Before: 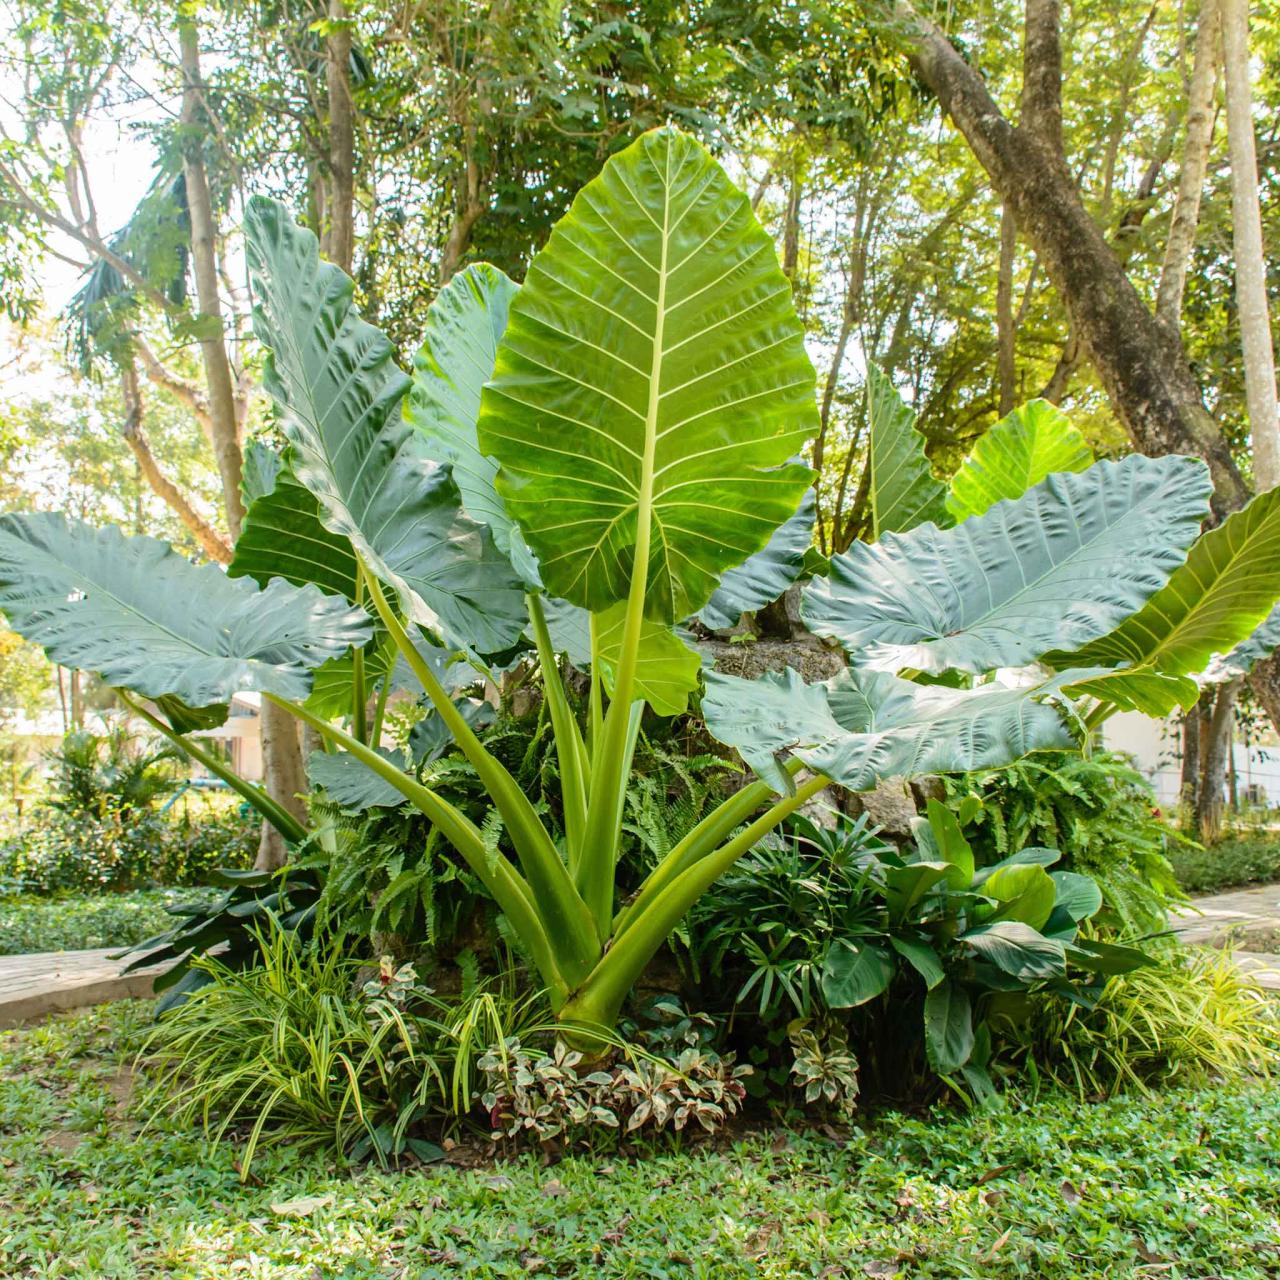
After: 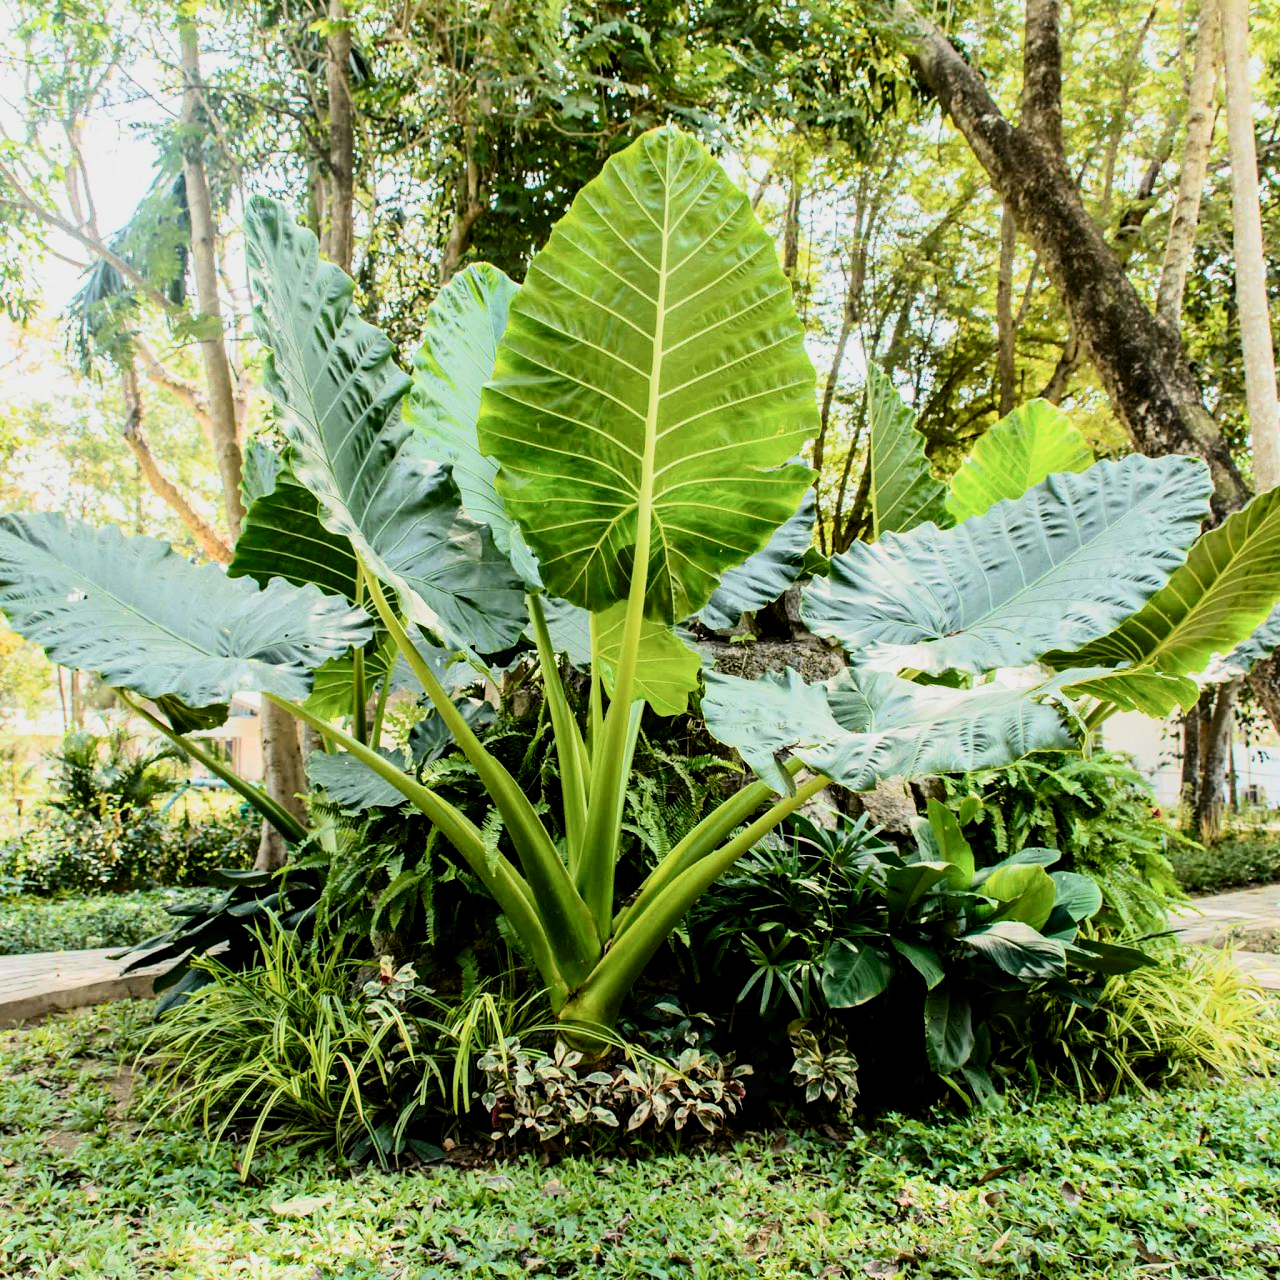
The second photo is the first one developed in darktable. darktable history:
filmic rgb: black relative exposure -5.13 EV, white relative exposure 3.99 EV, threshold 2.96 EV, hardness 2.9, contrast 1.096, highlights saturation mix -19.45%, color science v6 (2022), enable highlight reconstruction true
contrast brightness saturation: contrast 0.287
